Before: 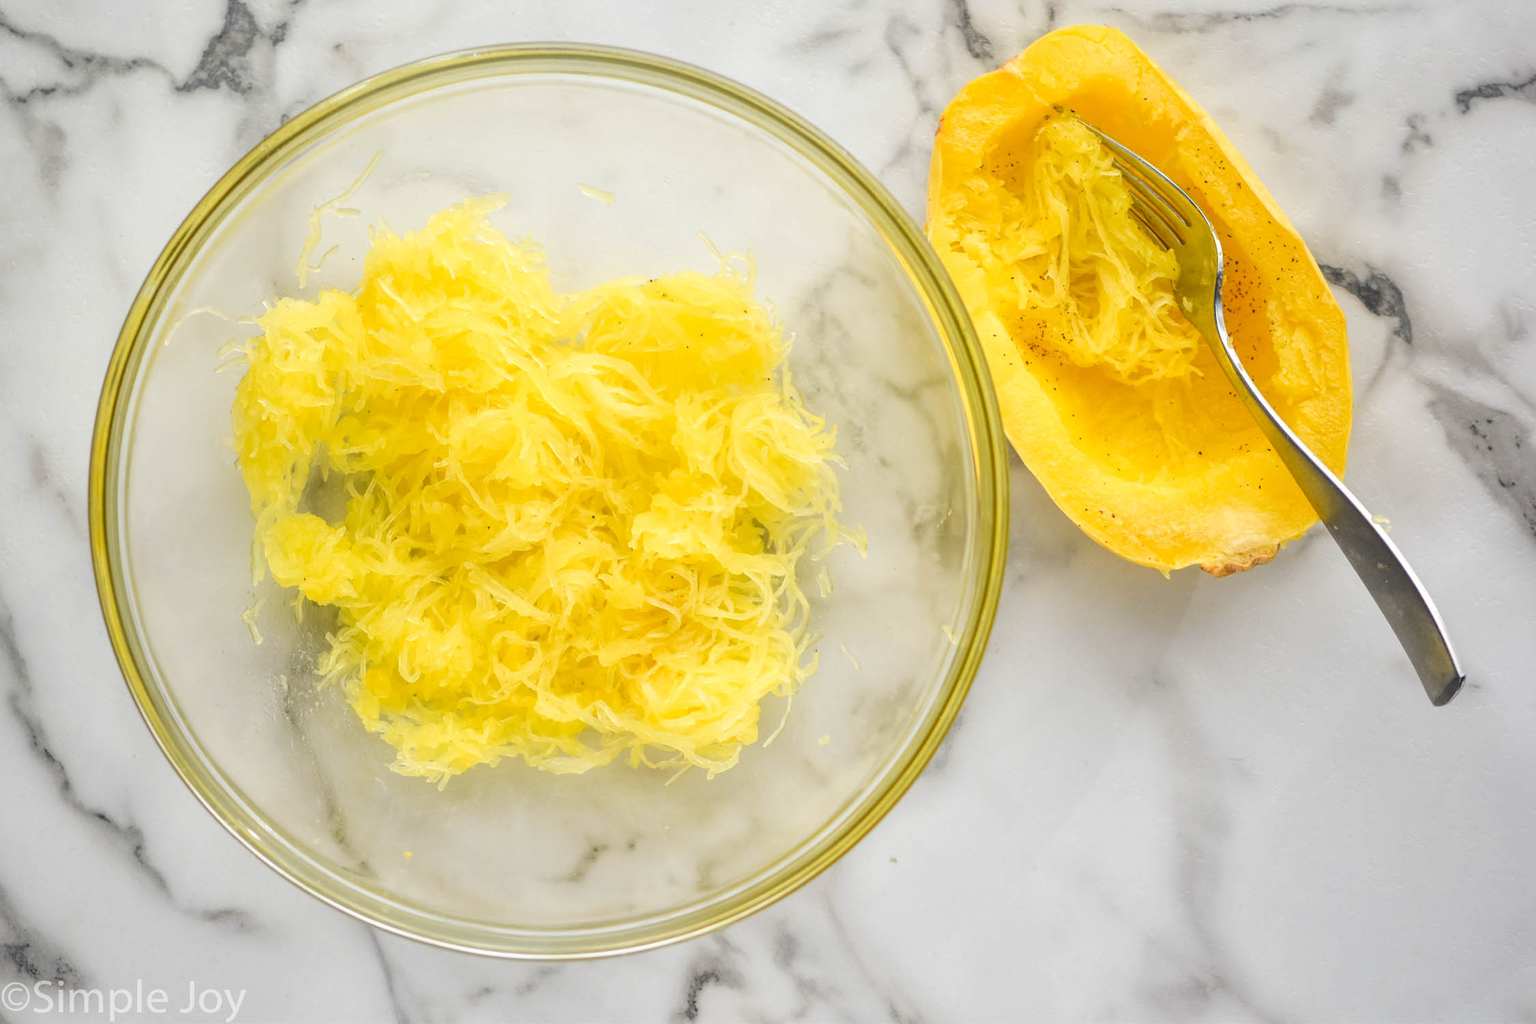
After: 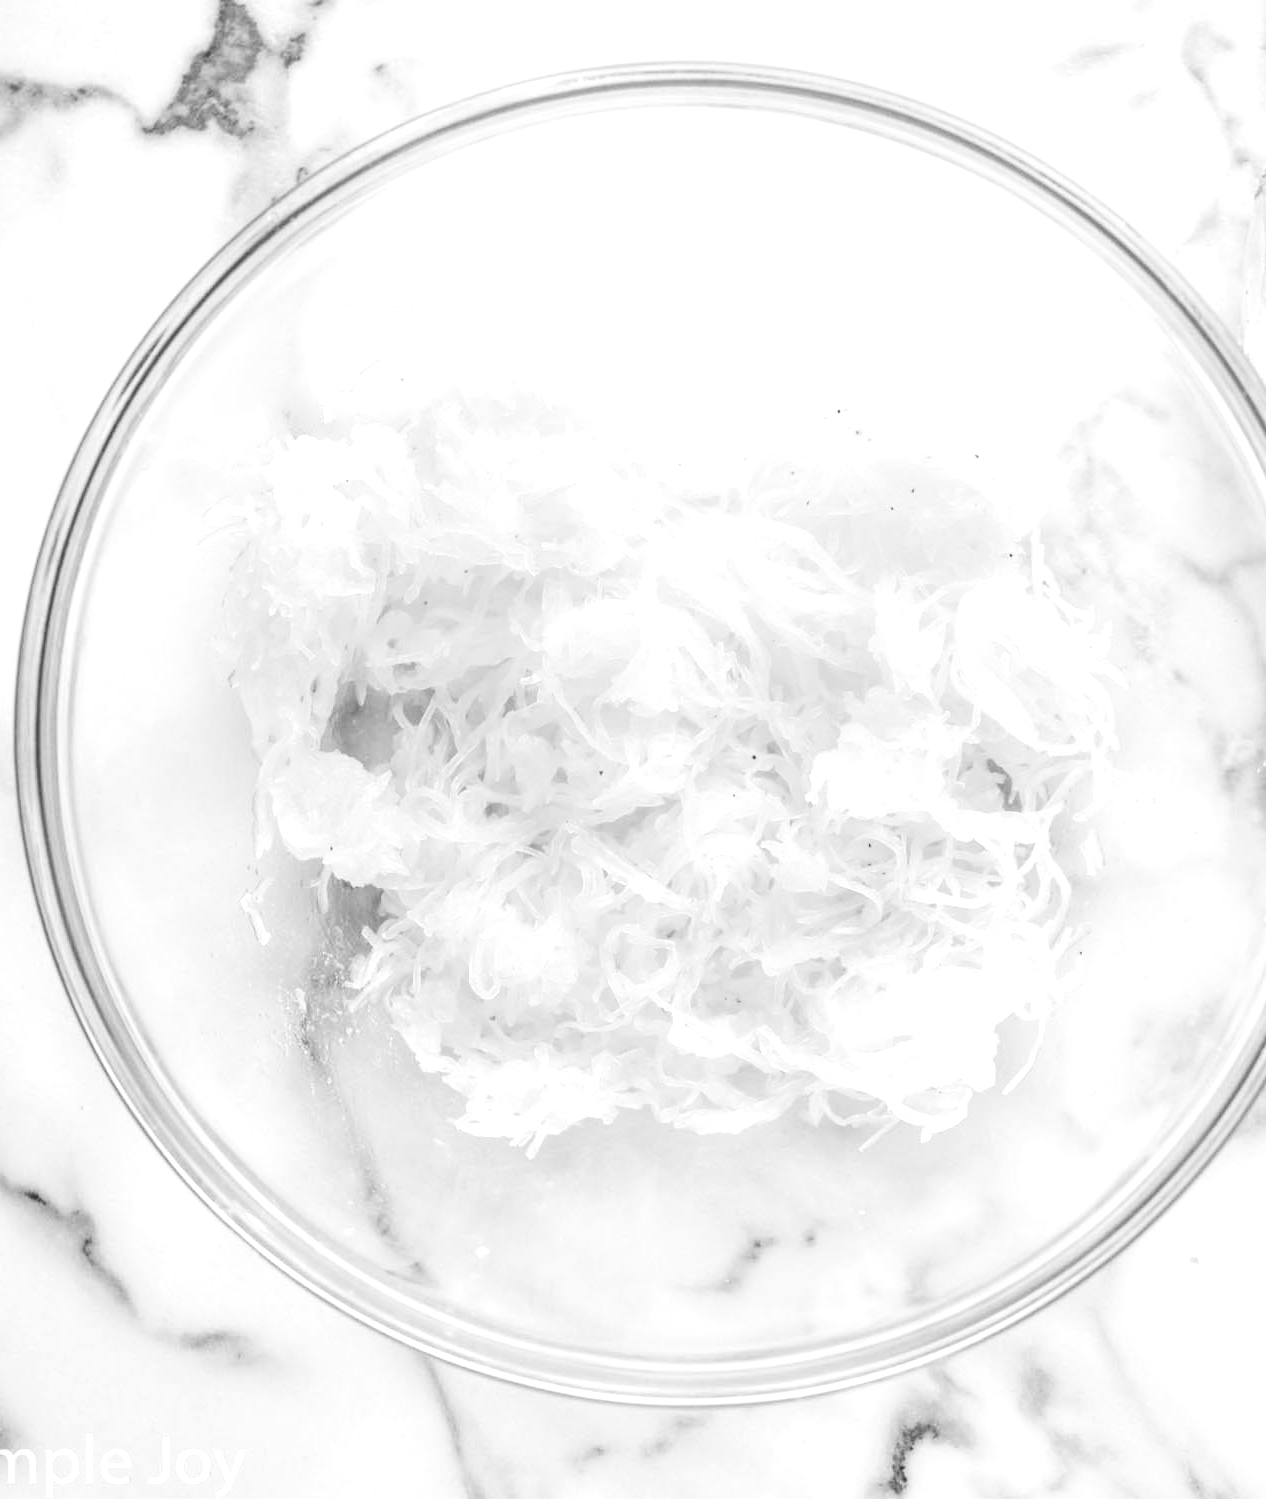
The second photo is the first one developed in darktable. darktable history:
monochrome: on, module defaults
crop: left 5.114%, right 38.589%
contrast brightness saturation: contrast 0.21, brightness -0.11, saturation 0.21
exposure: exposure 0.661 EV, compensate highlight preservation false
